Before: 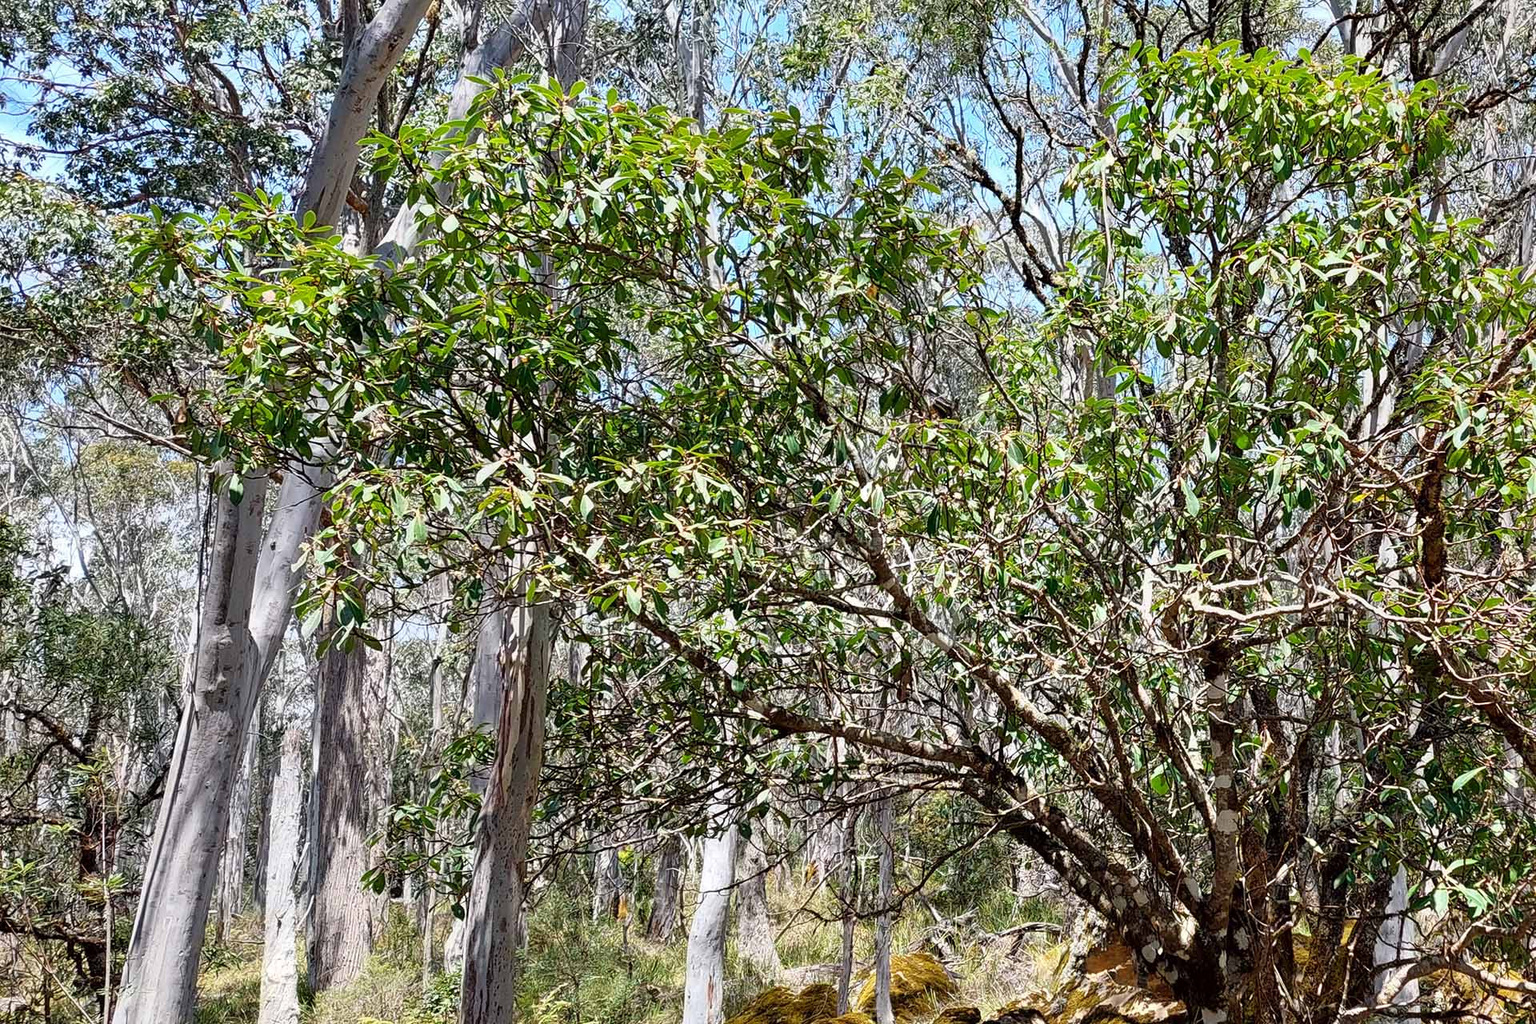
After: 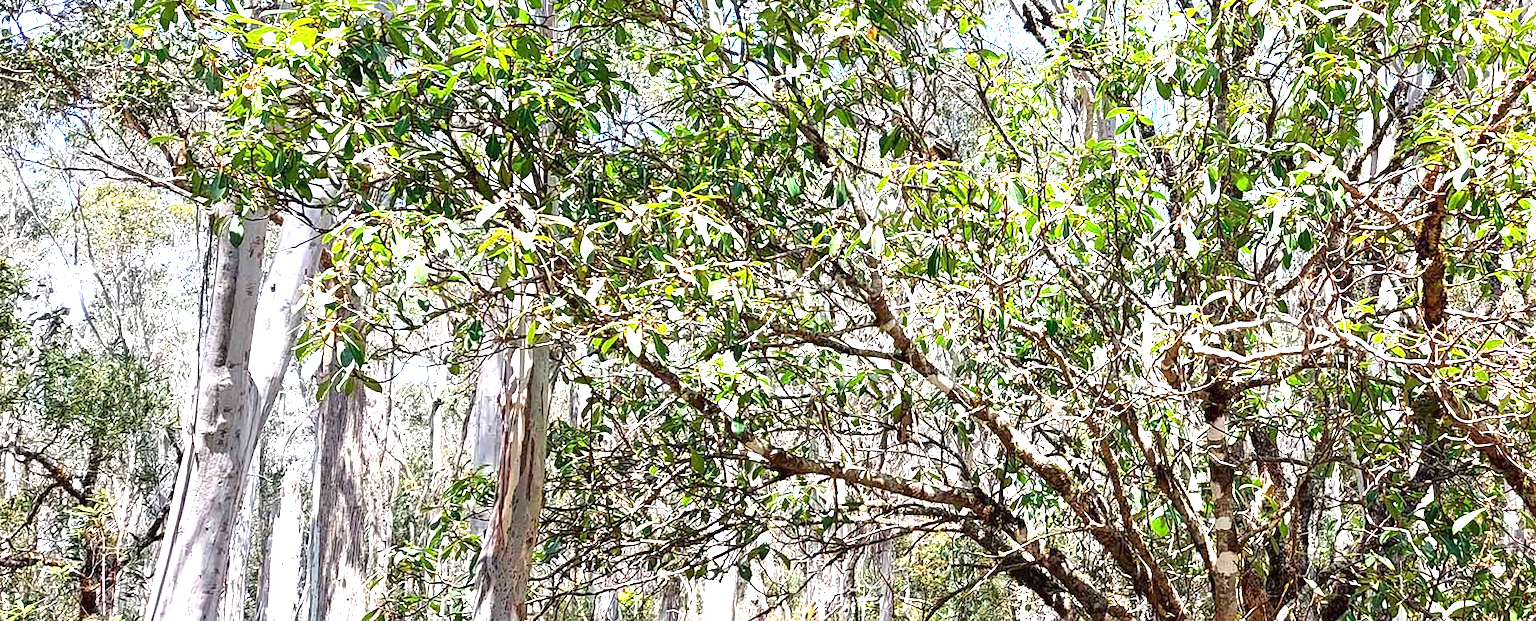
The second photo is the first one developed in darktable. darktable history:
crop and rotate: top 25.268%, bottom 13.98%
exposure: black level correction 0, exposure 1.513 EV, compensate highlight preservation false
